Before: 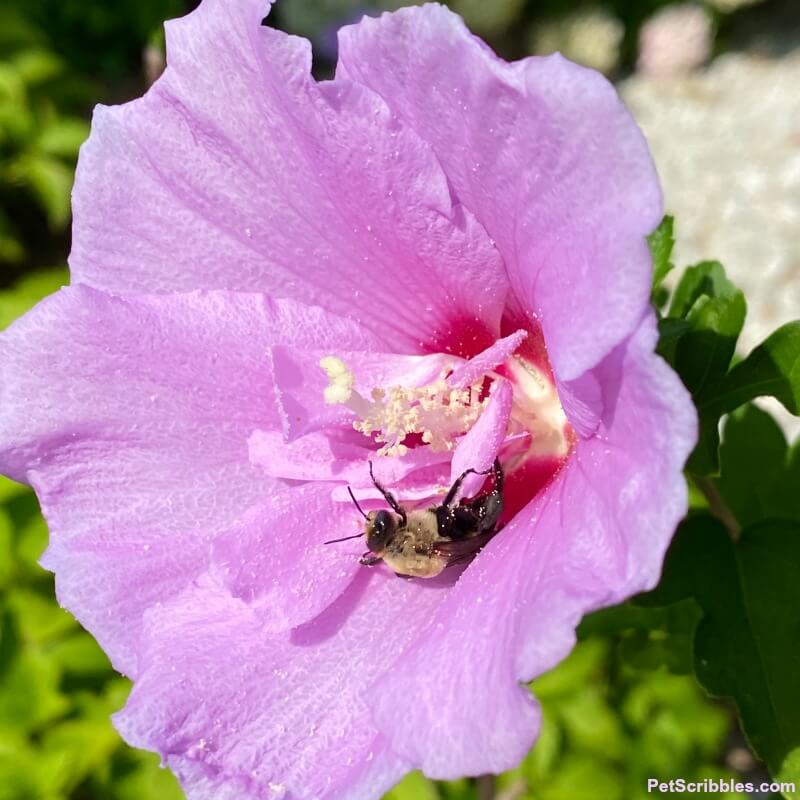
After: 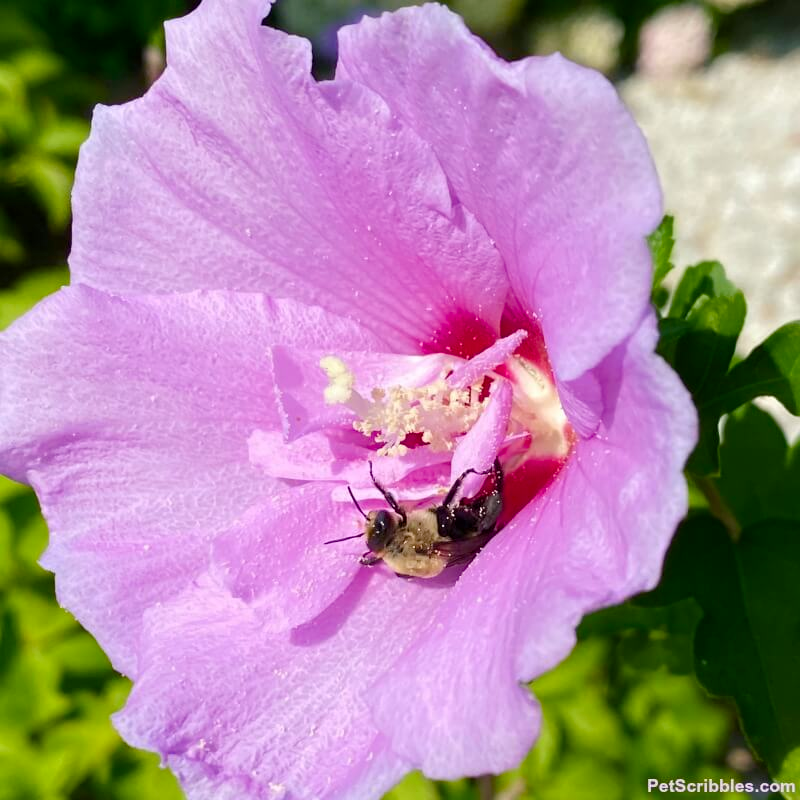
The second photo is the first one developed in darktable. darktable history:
color balance rgb: shadows lift › chroma 3.21%, shadows lift › hue 240.51°, perceptual saturation grading › global saturation 20%, perceptual saturation grading › highlights -25.648%, perceptual saturation grading › shadows 24.291%, global vibrance 20%
contrast brightness saturation: saturation -0.05
